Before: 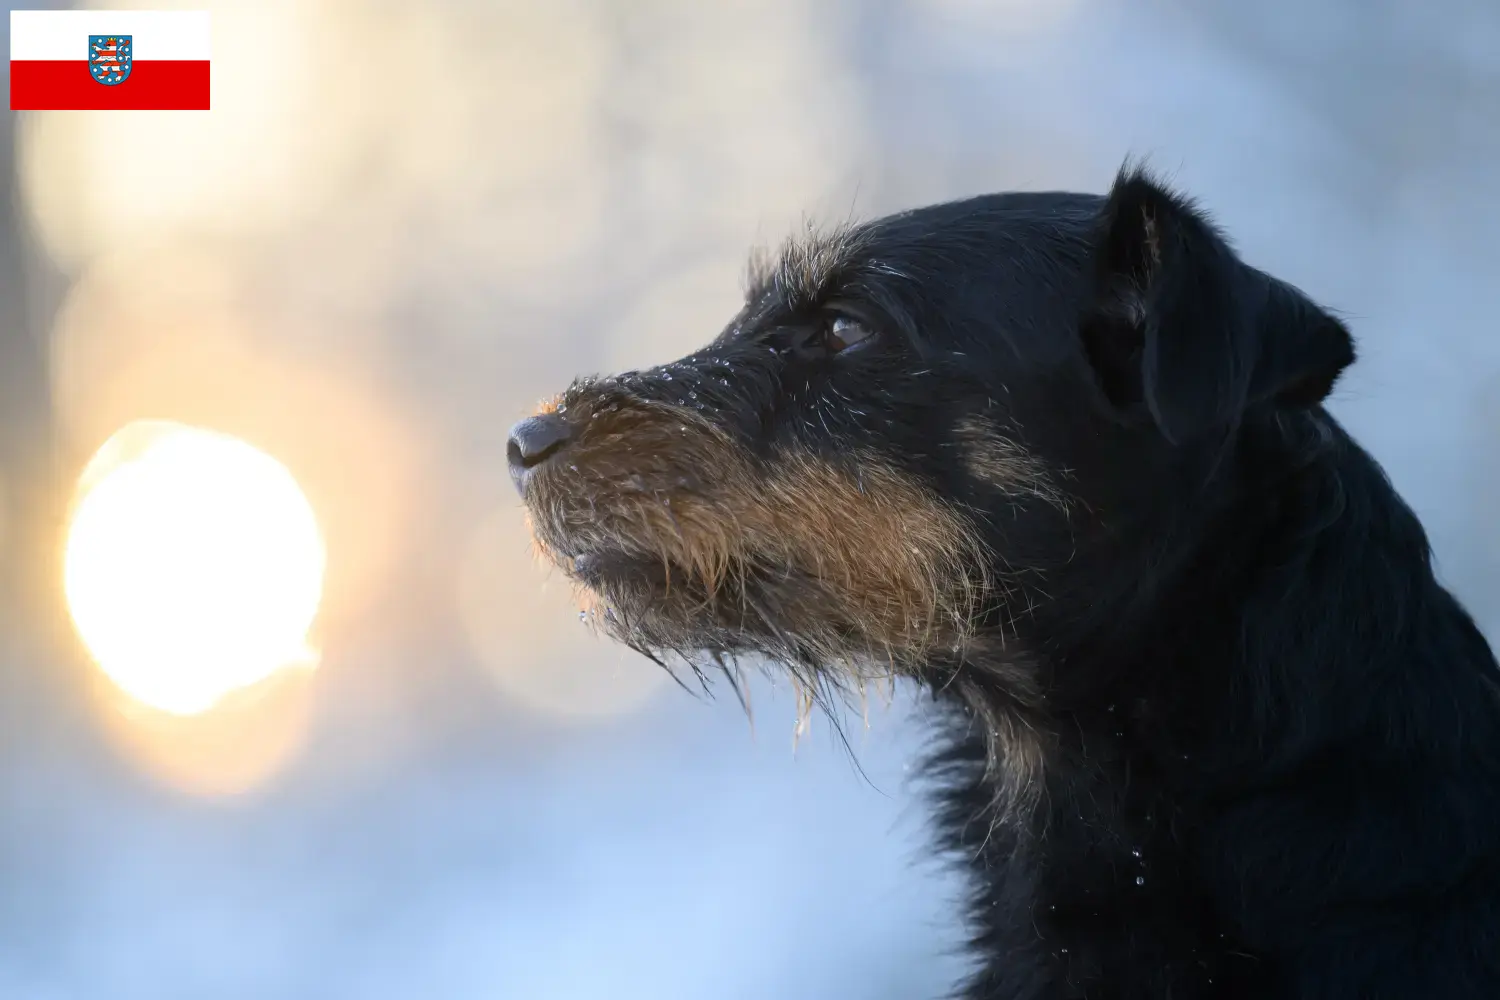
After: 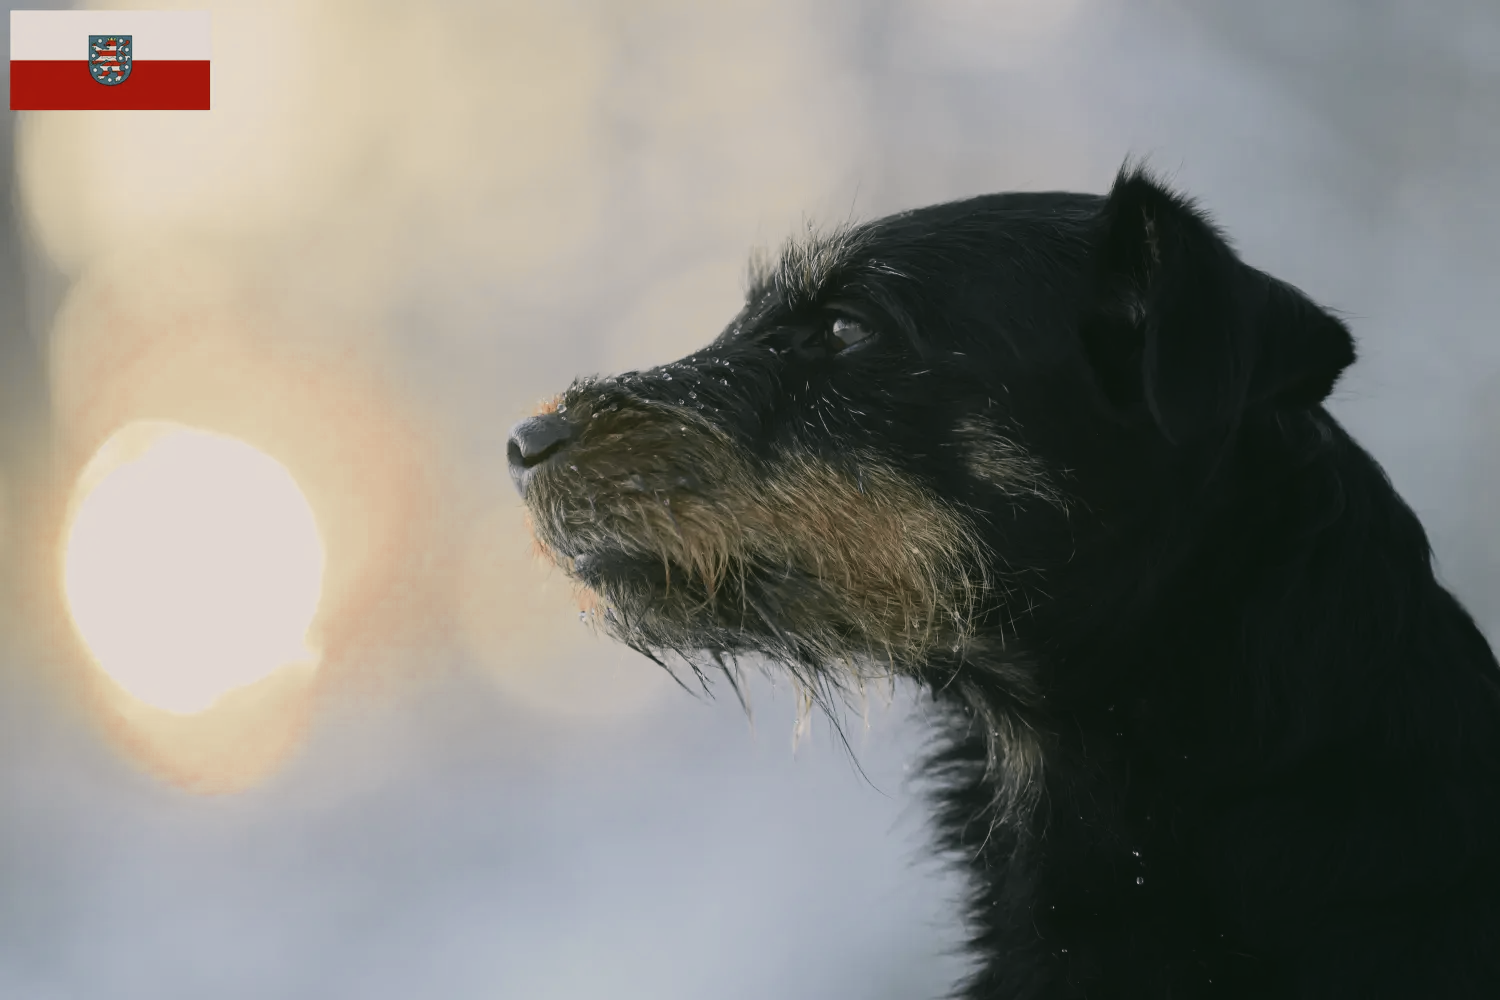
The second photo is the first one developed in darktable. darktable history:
exposure: black level correction -0.015, exposure -0.499 EV, compensate exposure bias true, compensate highlight preservation false
color zones: curves: ch0 [(0, 0.5) (0.125, 0.4) (0.25, 0.5) (0.375, 0.4) (0.5, 0.4) (0.625, 0.35) (0.75, 0.35) (0.875, 0.5)]; ch1 [(0, 0.35) (0.125, 0.45) (0.25, 0.35) (0.375, 0.35) (0.5, 0.35) (0.625, 0.35) (0.75, 0.45) (0.875, 0.35)]; ch2 [(0, 0.6) (0.125, 0.5) (0.25, 0.5) (0.375, 0.6) (0.5, 0.6) (0.625, 0.5) (0.75, 0.5) (0.875, 0.5)]
tone curve: curves: ch0 [(0.003, 0) (0.066, 0.031) (0.163, 0.112) (0.264, 0.238) (0.395, 0.408) (0.517, 0.56) (0.684, 0.734) (0.791, 0.814) (1, 1)]; ch1 [(0, 0) (0.164, 0.115) (0.337, 0.332) (0.39, 0.398) (0.464, 0.461) (0.501, 0.5) (0.507, 0.5) (0.534, 0.532) (0.577, 0.59) (0.652, 0.681) (0.733, 0.749) (0.811, 0.796) (1, 1)]; ch2 [(0, 0) (0.337, 0.382) (0.464, 0.476) (0.501, 0.5) (0.527, 0.54) (0.551, 0.565) (0.6, 0.59) (0.687, 0.675) (1, 1)], color space Lab, independent channels, preserve colors none
color correction: highlights a* 4.5, highlights b* 4.92, shadows a* -6.86, shadows b* 4.84
